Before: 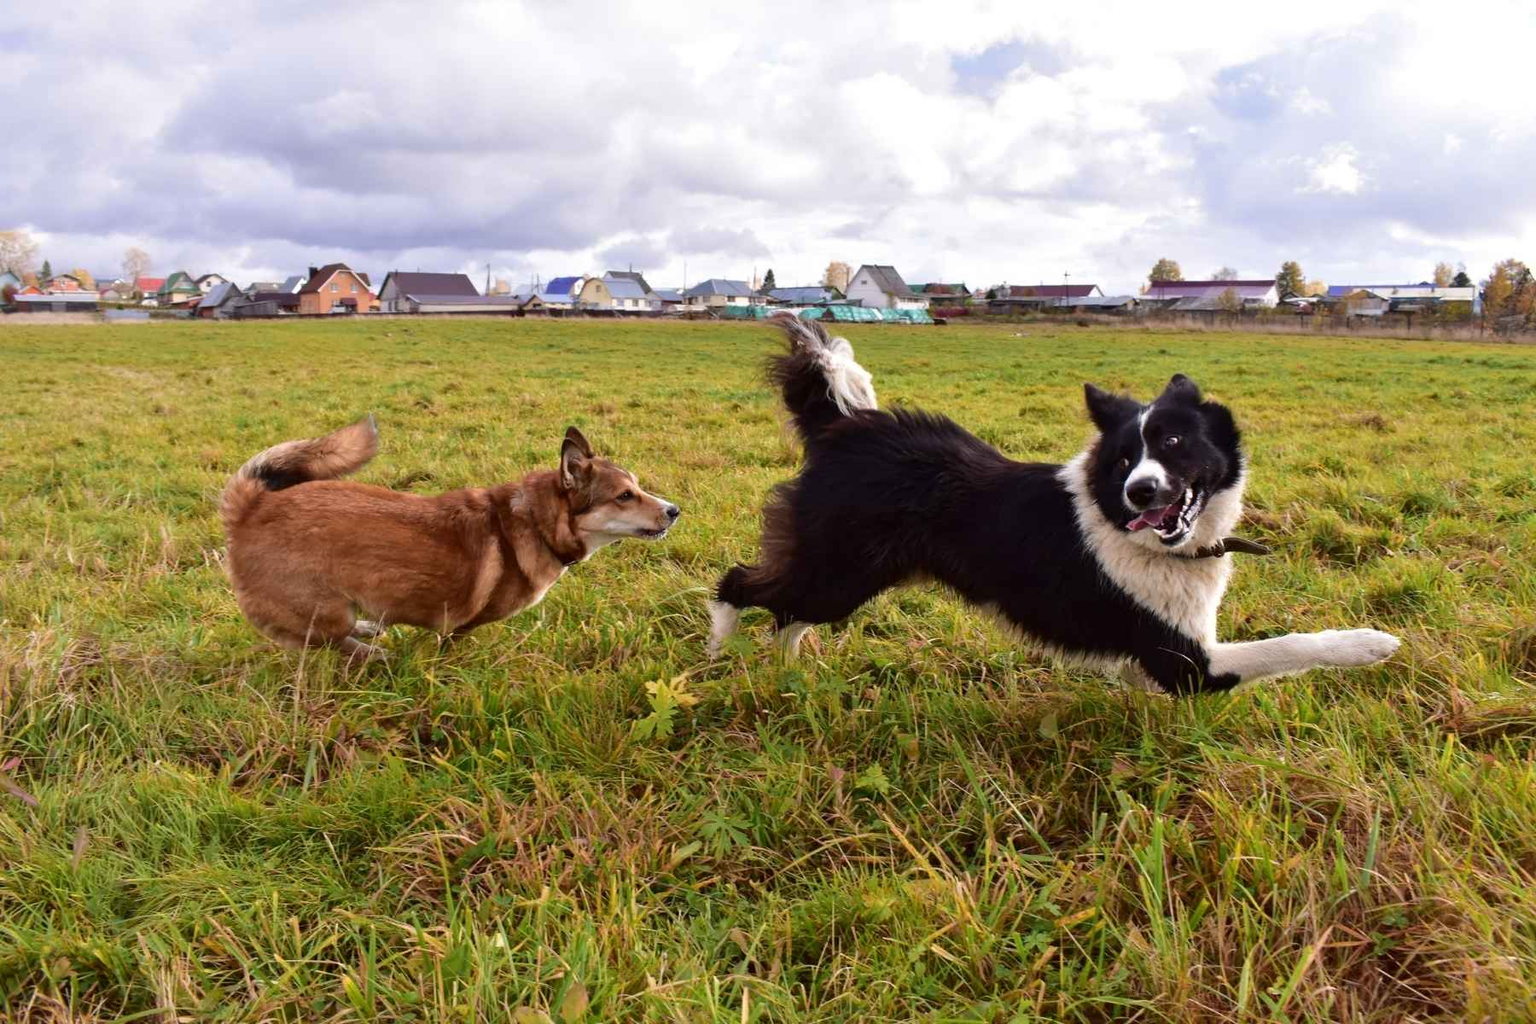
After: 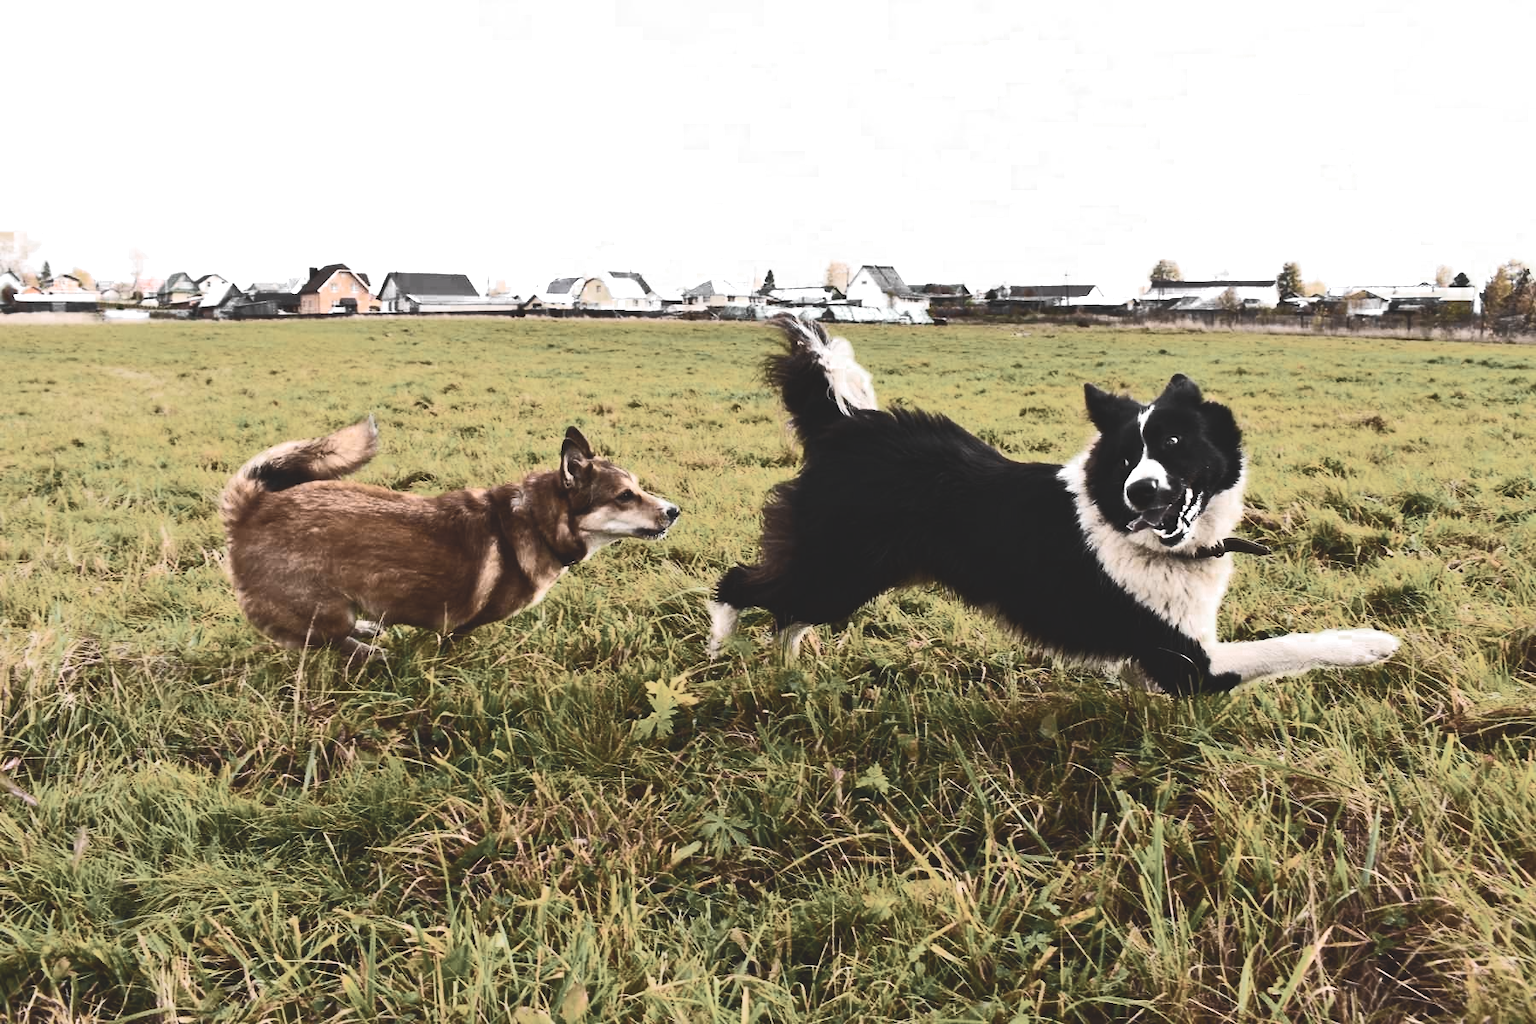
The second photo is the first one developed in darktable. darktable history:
tone curve: curves: ch0 [(0, 0) (0.427, 0.375) (0.616, 0.801) (1, 1)], color space Lab, independent channels, preserve colors none
exposure: black level correction -0.026, compensate highlight preservation false
color balance rgb: linear chroma grading › global chroma 15.462%, perceptual saturation grading › global saturation 25.365%, global vibrance 30.283%
color zones: curves: ch0 [(0, 0.613) (0.01, 0.613) (0.245, 0.448) (0.498, 0.529) (0.642, 0.665) (0.879, 0.777) (0.99, 0.613)]; ch1 [(0, 0.035) (0.121, 0.189) (0.259, 0.197) (0.415, 0.061) (0.589, 0.022) (0.732, 0.022) (0.857, 0.026) (0.991, 0.053)]
